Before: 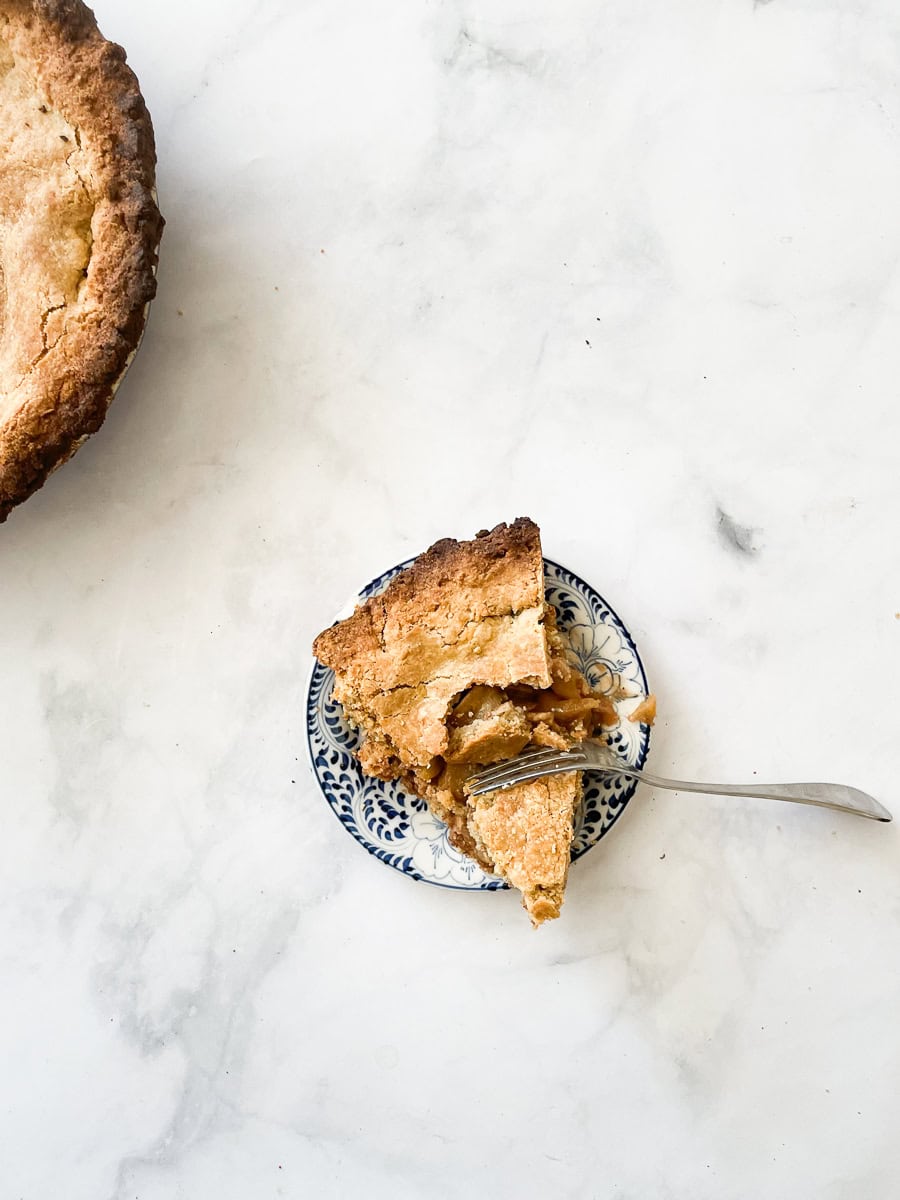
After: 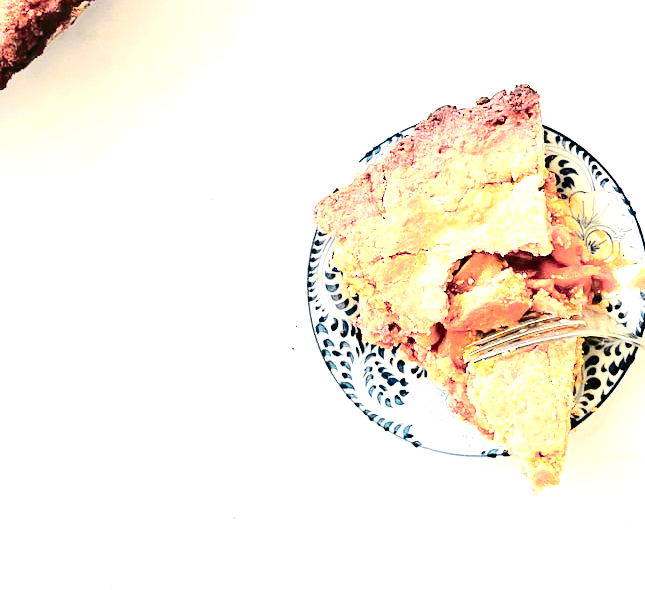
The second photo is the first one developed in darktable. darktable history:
base curve: curves: ch0 [(0, 0) (0.036, 0.025) (0.121, 0.166) (0.206, 0.329) (0.605, 0.79) (1, 1)]
crop: top 36.114%, right 28.289%, bottom 14.681%
exposure: black level correction 0, exposure 1.594 EV, compensate highlight preservation false
tone curve: curves: ch0 [(0, 0) (0.23, 0.205) (0.486, 0.52) (0.822, 0.825) (0.994, 0.955)]; ch1 [(0, 0) (0.226, 0.261) (0.379, 0.442) (0.469, 0.472) (0.495, 0.495) (0.514, 0.504) (0.561, 0.568) (0.59, 0.612) (1, 1)]; ch2 [(0, 0) (0.269, 0.299) (0.459, 0.441) (0.498, 0.499) (0.523, 0.52) (0.586, 0.569) (0.635, 0.617) (0.659, 0.681) (0.718, 0.764) (1, 1)], color space Lab, independent channels, preserve colors none
color zones: curves: ch0 [(0.257, 0.558) (0.75, 0.565)]; ch1 [(0.004, 0.857) (0.14, 0.416) (0.257, 0.695) (0.442, 0.032) (0.736, 0.266) (0.891, 0.741)]; ch2 [(0, 0.623) (0.112, 0.436) (0.271, 0.474) (0.516, 0.64) (0.743, 0.286)]
